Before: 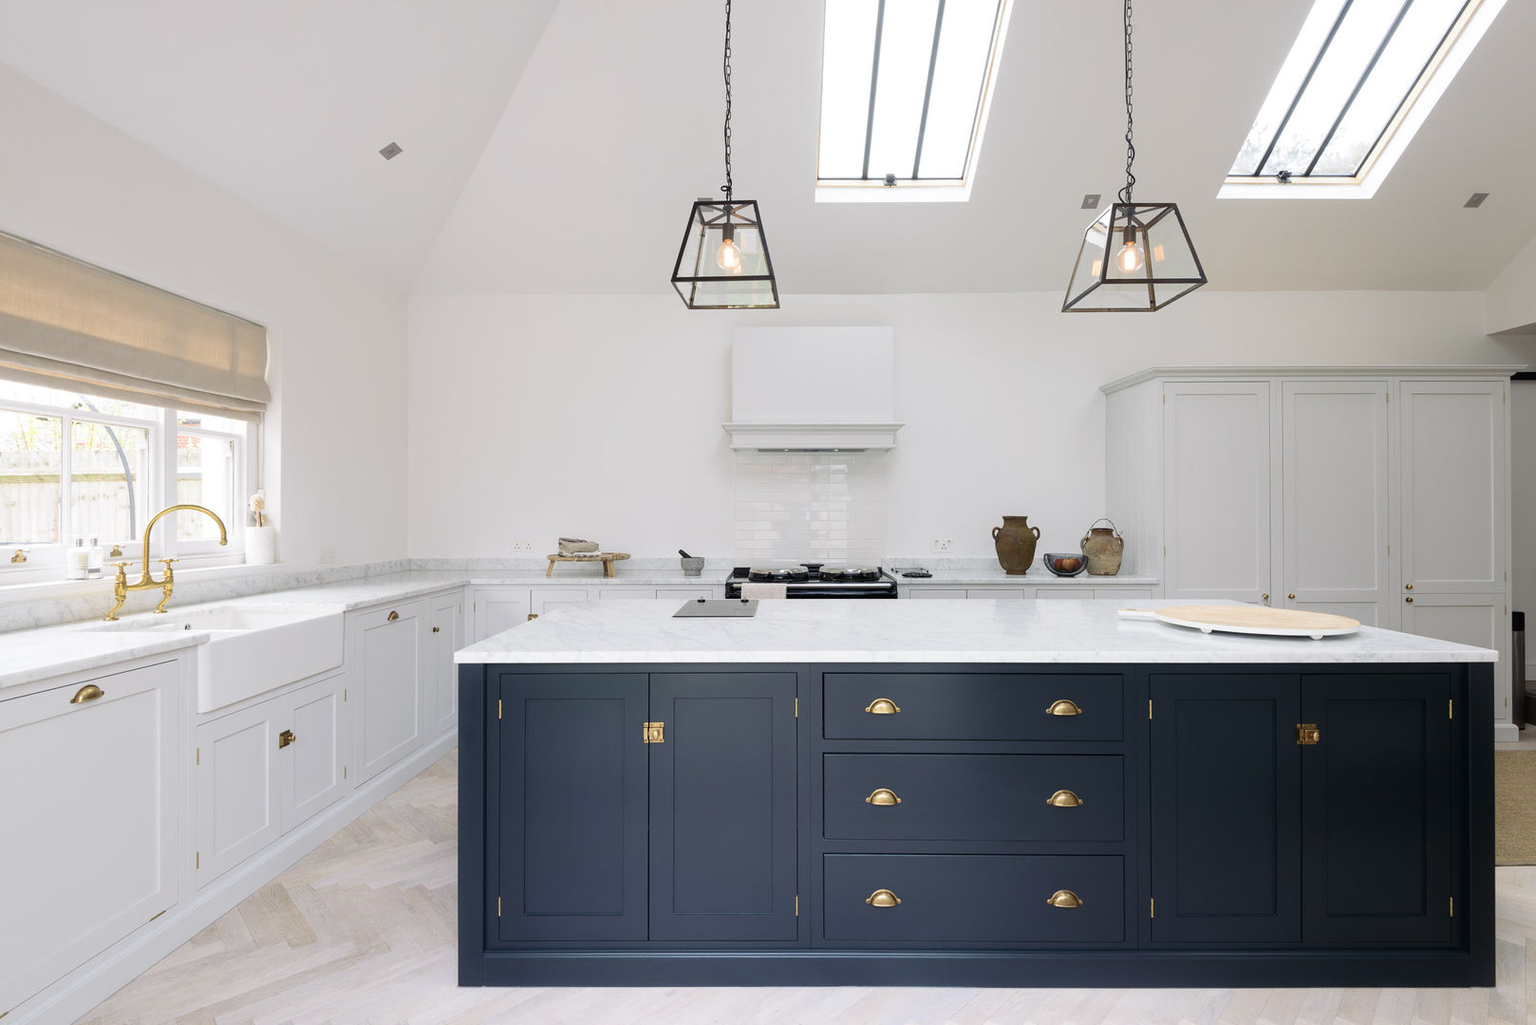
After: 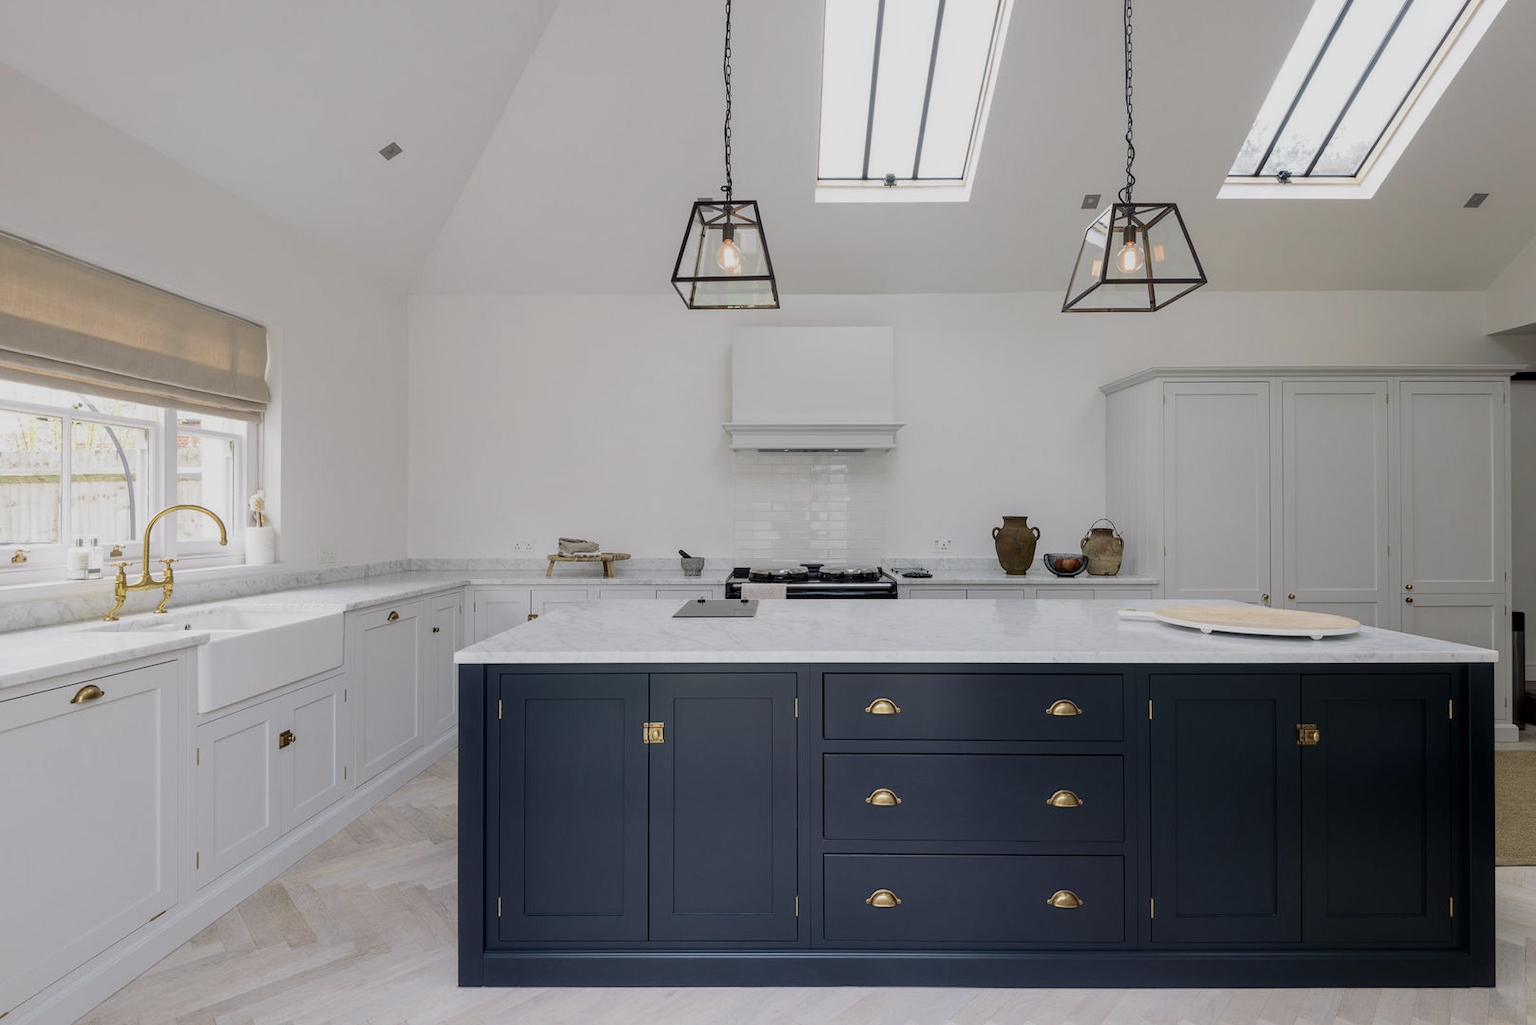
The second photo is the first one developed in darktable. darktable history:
local contrast: on, module defaults
exposure: exposure -0.558 EV, compensate highlight preservation false
